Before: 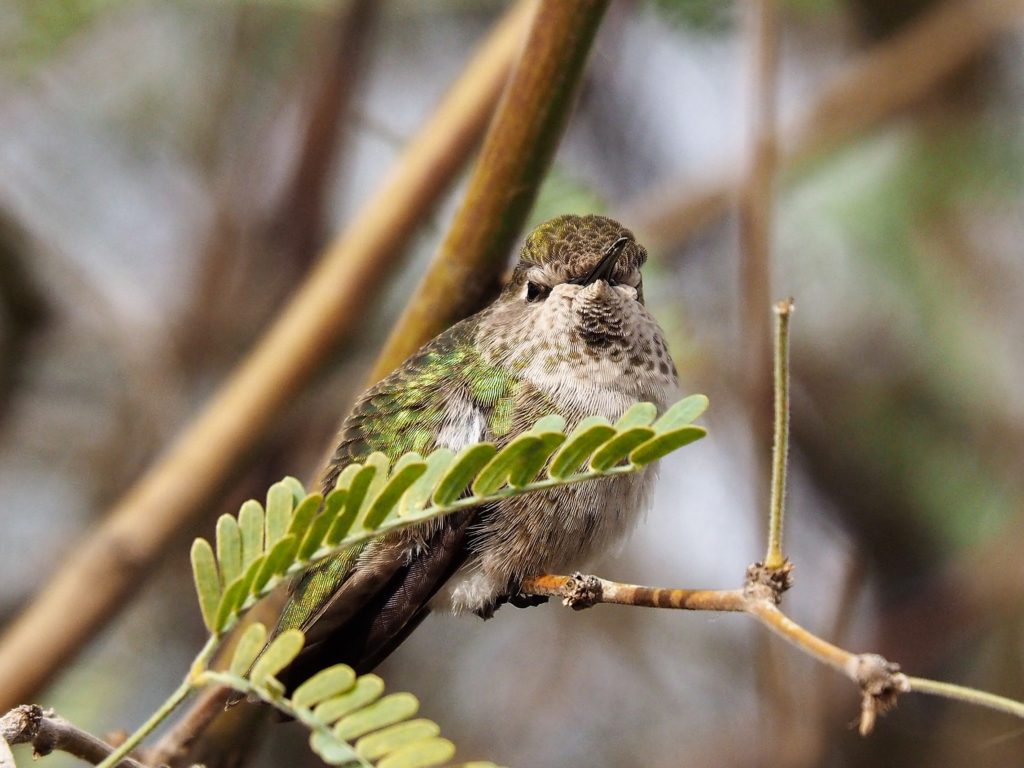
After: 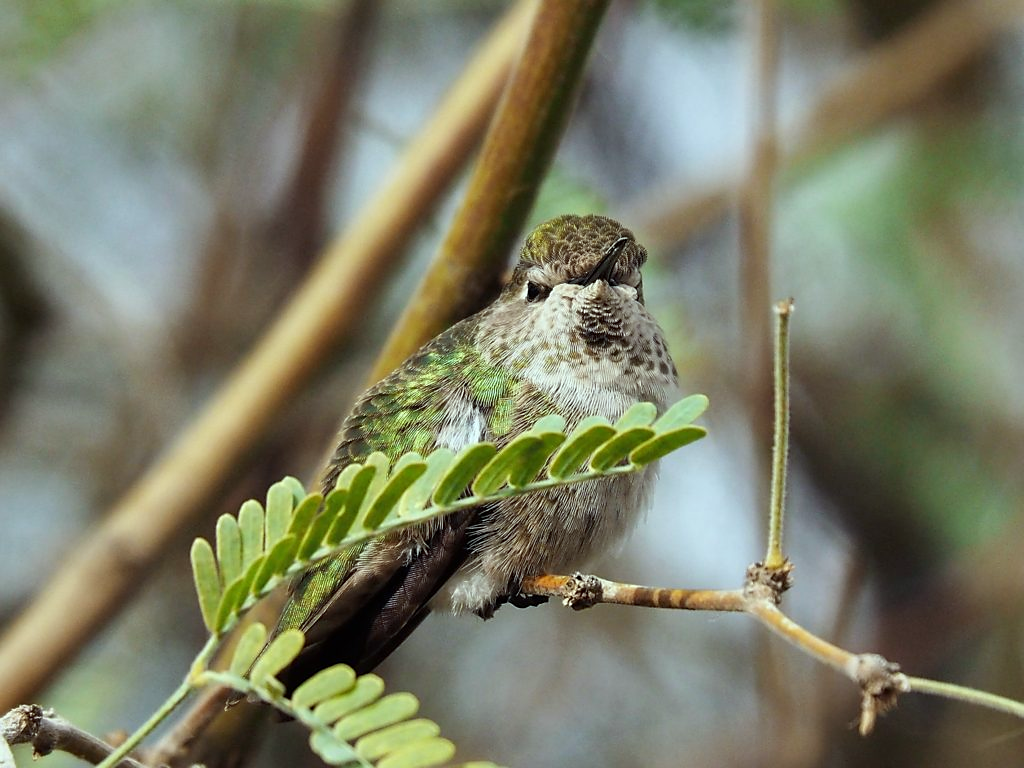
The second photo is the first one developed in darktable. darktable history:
color correction: highlights a* -4.33, highlights b* 6.87
color calibration: illuminant Planckian (black body), x 0.368, y 0.361, temperature 4275.56 K
sharpen: radius 1.597, amount 0.374, threshold 1.275
